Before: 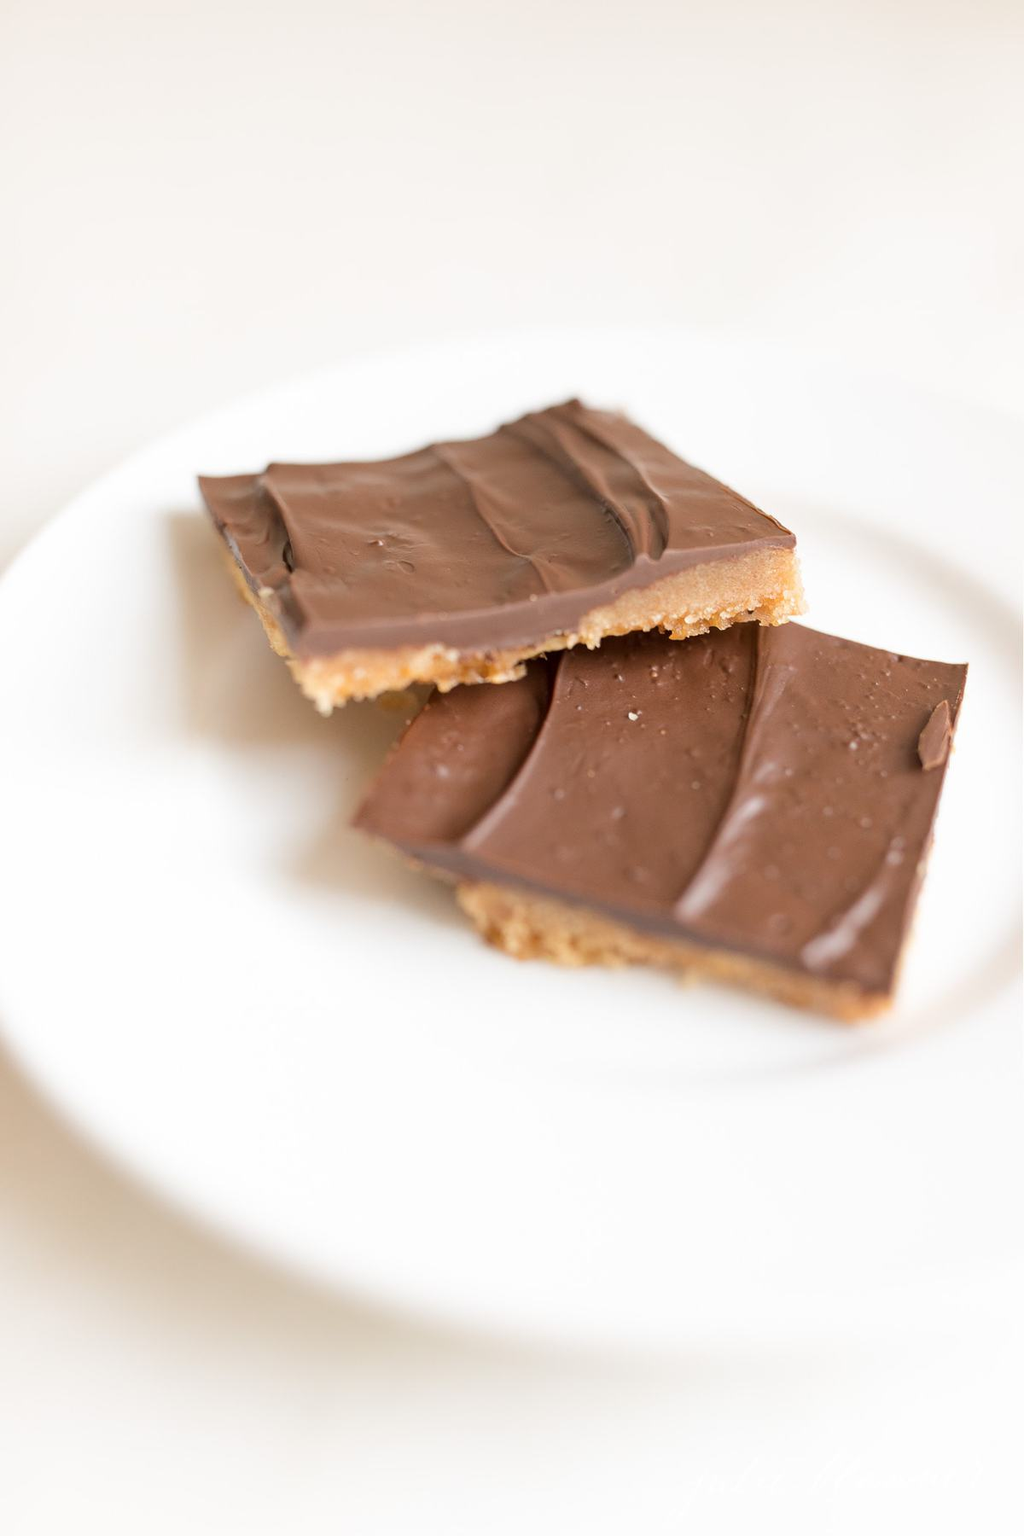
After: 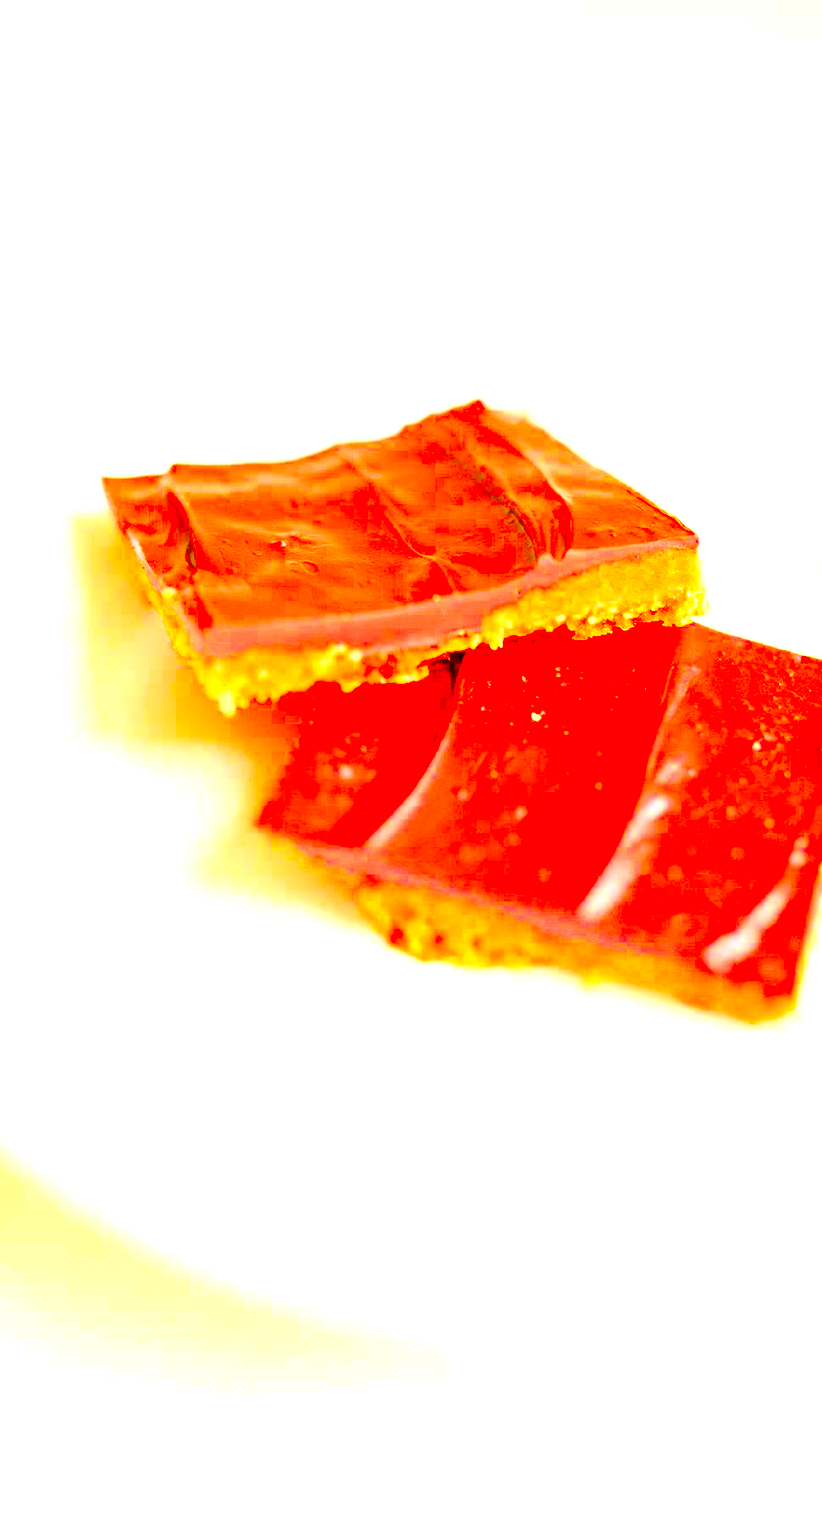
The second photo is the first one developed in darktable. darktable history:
levels: black 0.055%, levels [0.008, 0.318, 0.836]
tone curve: curves: ch0 [(0, 0) (0.187, 0.12) (0.384, 0.363) (0.577, 0.681) (0.735, 0.881) (0.864, 0.959) (1, 0.987)]; ch1 [(0, 0) (0.402, 0.36) (0.476, 0.466) (0.501, 0.501) (0.518, 0.514) (0.564, 0.614) (0.614, 0.664) (0.741, 0.829) (1, 1)]; ch2 [(0, 0) (0.429, 0.387) (0.483, 0.481) (0.503, 0.501) (0.522, 0.533) (0.564, 0.605) (0.615, 0.697) (0.702, 0.774) (1, 0.895)], color space Lab, independent channels
color correction: highlights b* 0.04, saturation 2.21
crop and rotate: left 9.516%, right 10.164%
